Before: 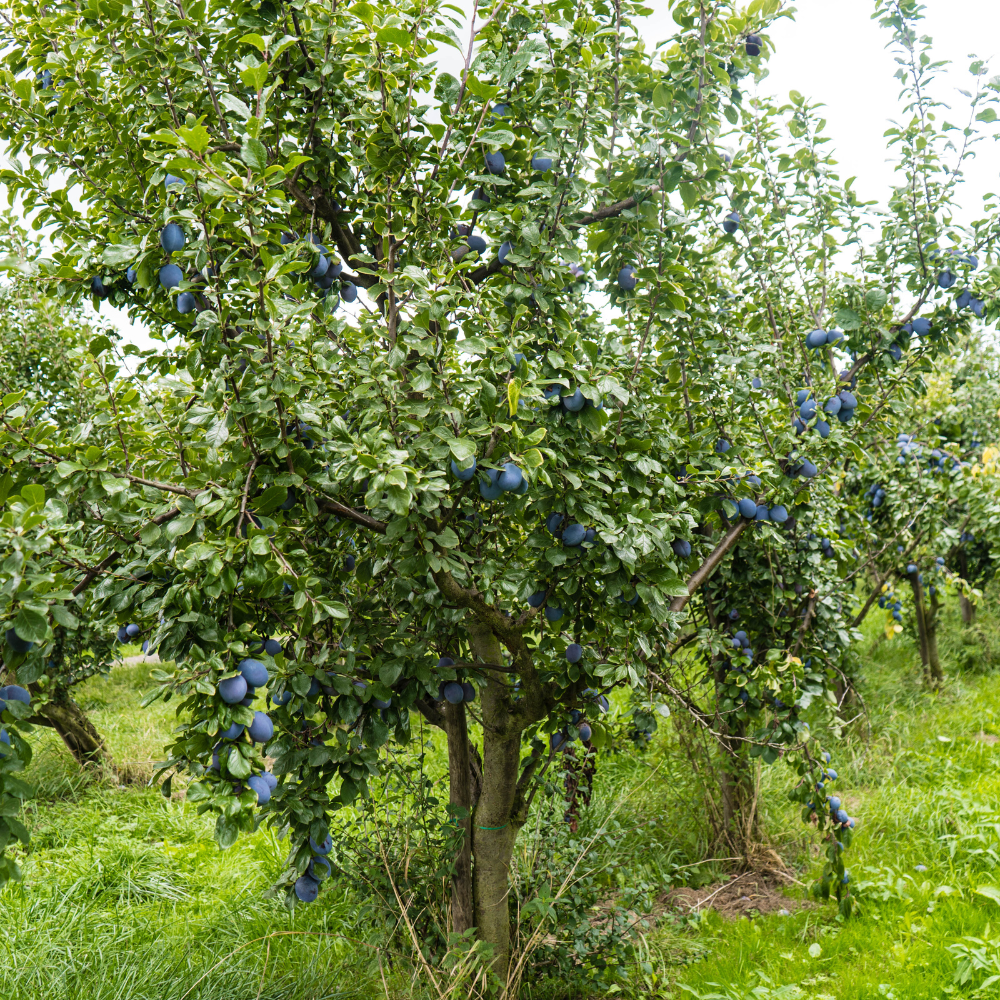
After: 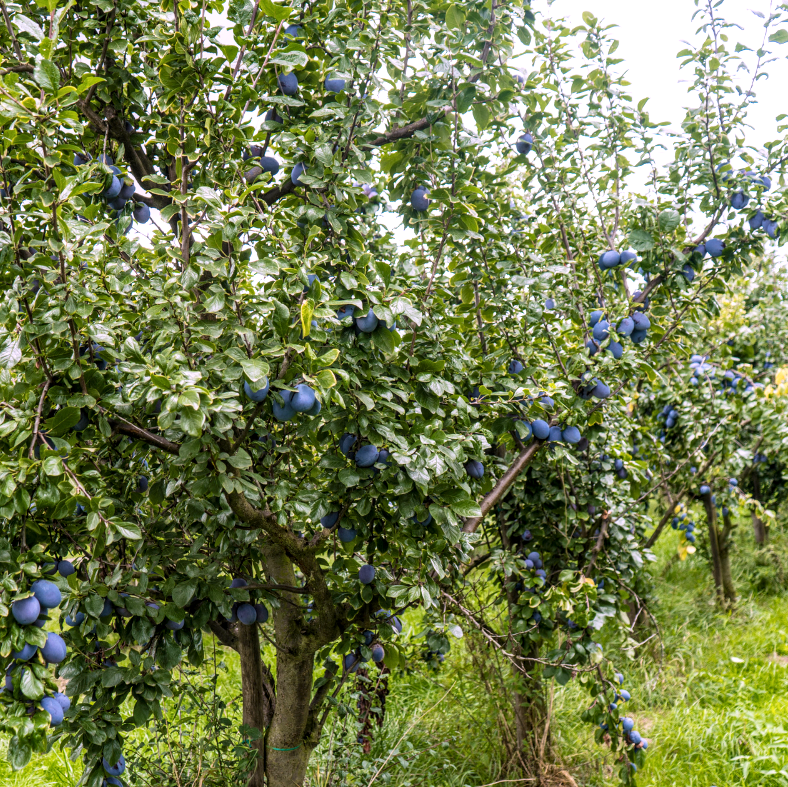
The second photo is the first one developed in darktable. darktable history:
white balance: red 1.066, blue 1.119
crop and rotate: left 20.74%, top 7.912%, right 0.375%, bottom 13.378%
local contrast: on, module defaults
